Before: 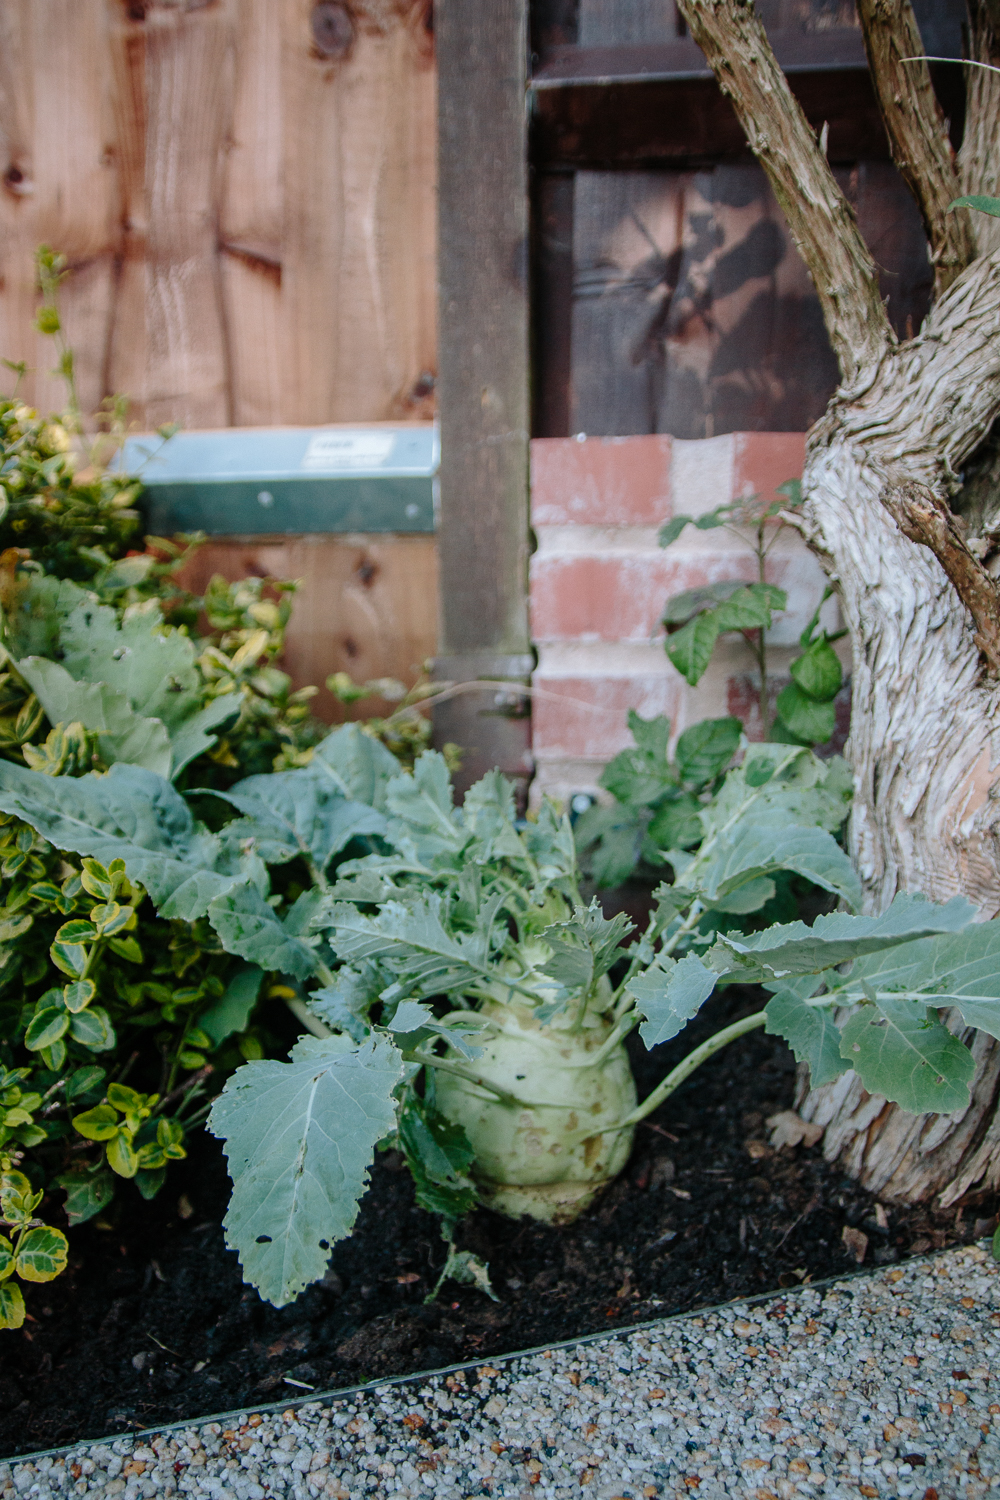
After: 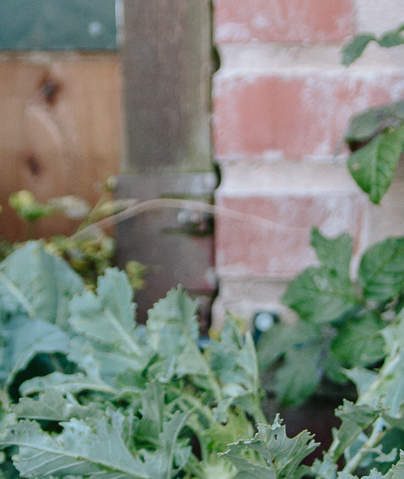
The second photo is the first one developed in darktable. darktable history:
exposure: compensate highlight preservation false
crop: left 31.751%, top 32.172%, right 27.8%, bottom 35.83%
